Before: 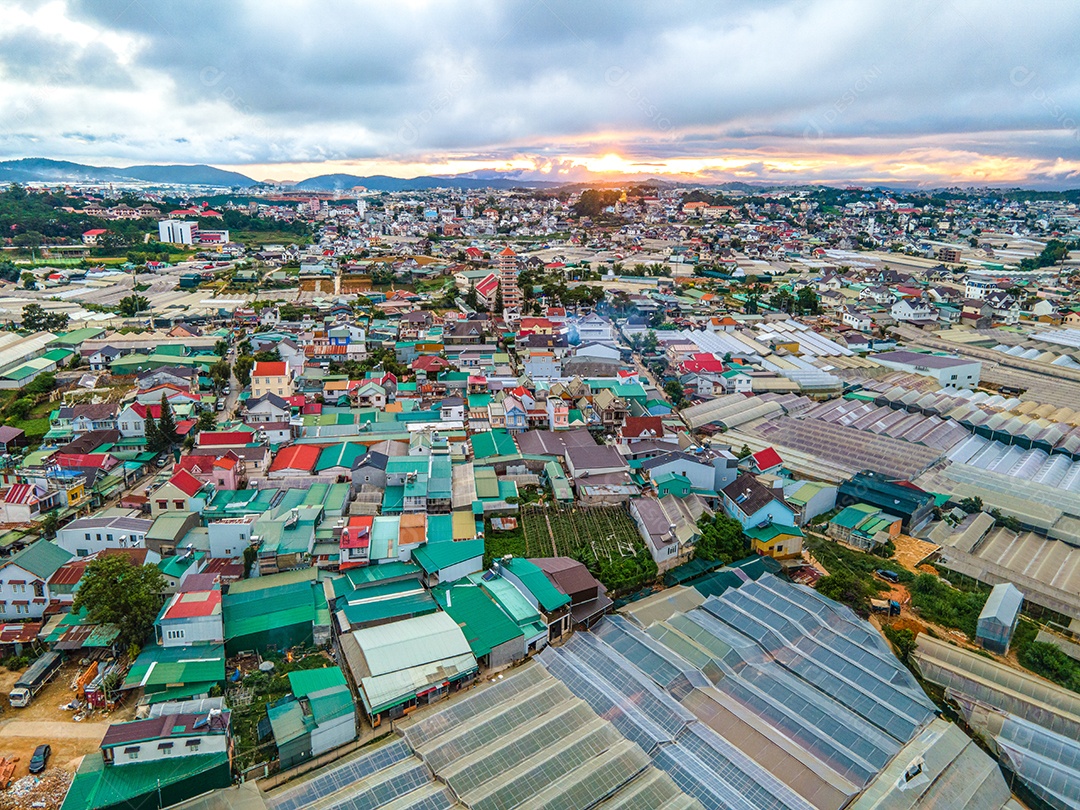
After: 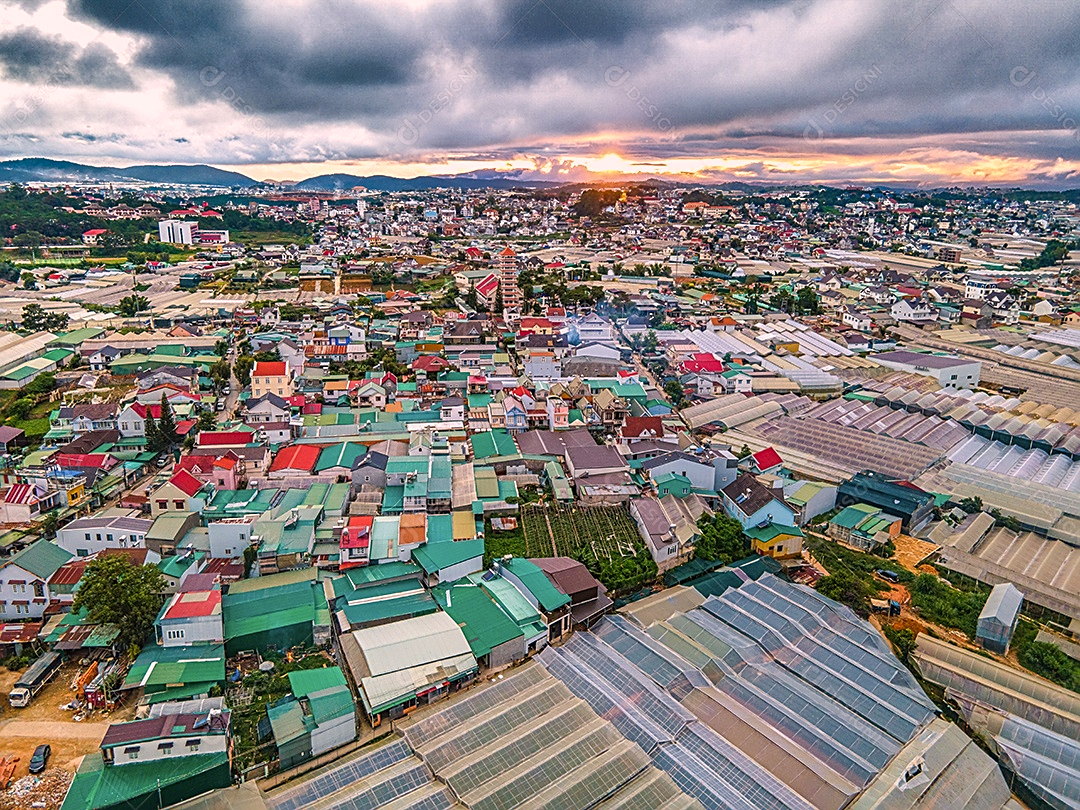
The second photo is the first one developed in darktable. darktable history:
contrast equalizer: y [[0.513, 0.565, 0.608, 0.562, 0.512, 0.5], [0.5 ×6], [0.5, 0.5, 0.5, 0.528, 0.598, 0.658], [0 ×6], [0 ×6]], mix -0.19
color correction: highlights a* 12.62, highlights b* 5.38
shadows and highlights: shadows 20.74, highlights -81.83, highlights color adjustment 41.49%, soften with gaussian
sharpen: on, module defaults
